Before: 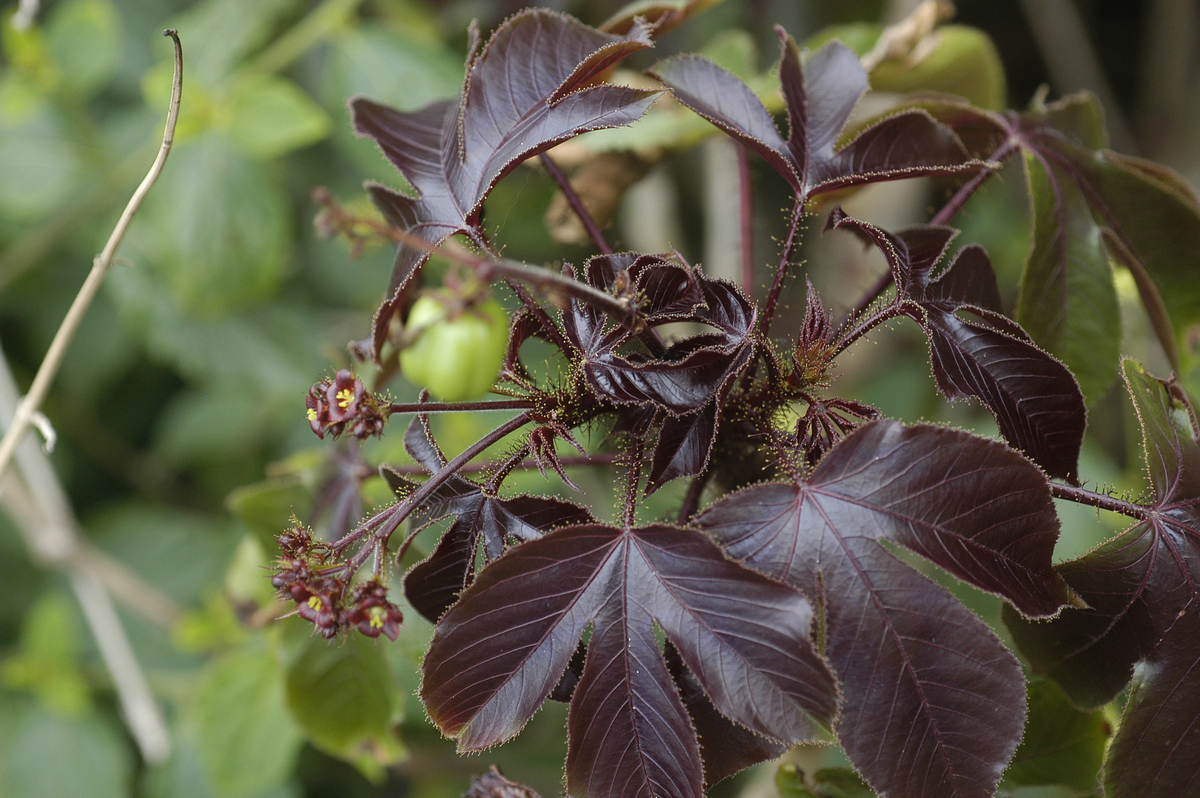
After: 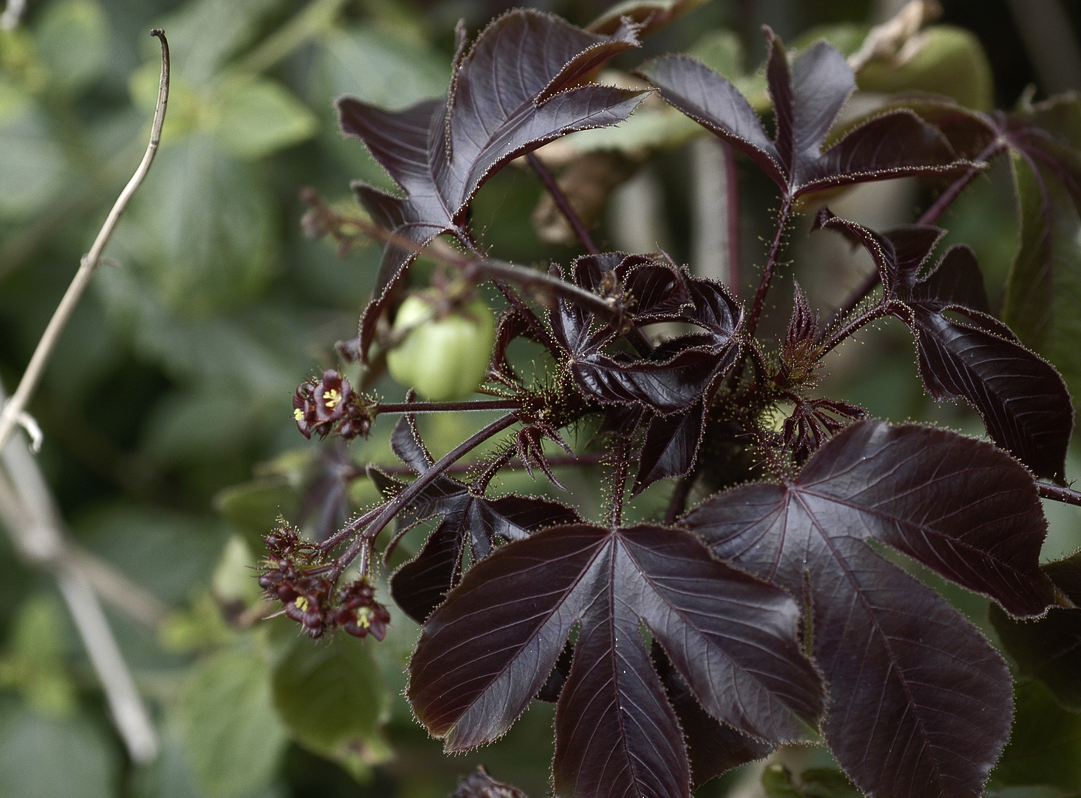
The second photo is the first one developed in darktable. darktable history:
white balance: red 1.009, blue 1.027
crop and rotate: left 1.088%, right 8.807%
color balance rgb: perceptual saturation grading › highlights -31.88%, perceptual saturation grading › mid-tones 5.8%, perceptual saturation grading › shadows 18.12%, perceptual brilliance grading › highlights 3.62%, perceptual brilliance grading › mid-tones -18.12%, perceptual brilliance grading › shadows -41.3%
